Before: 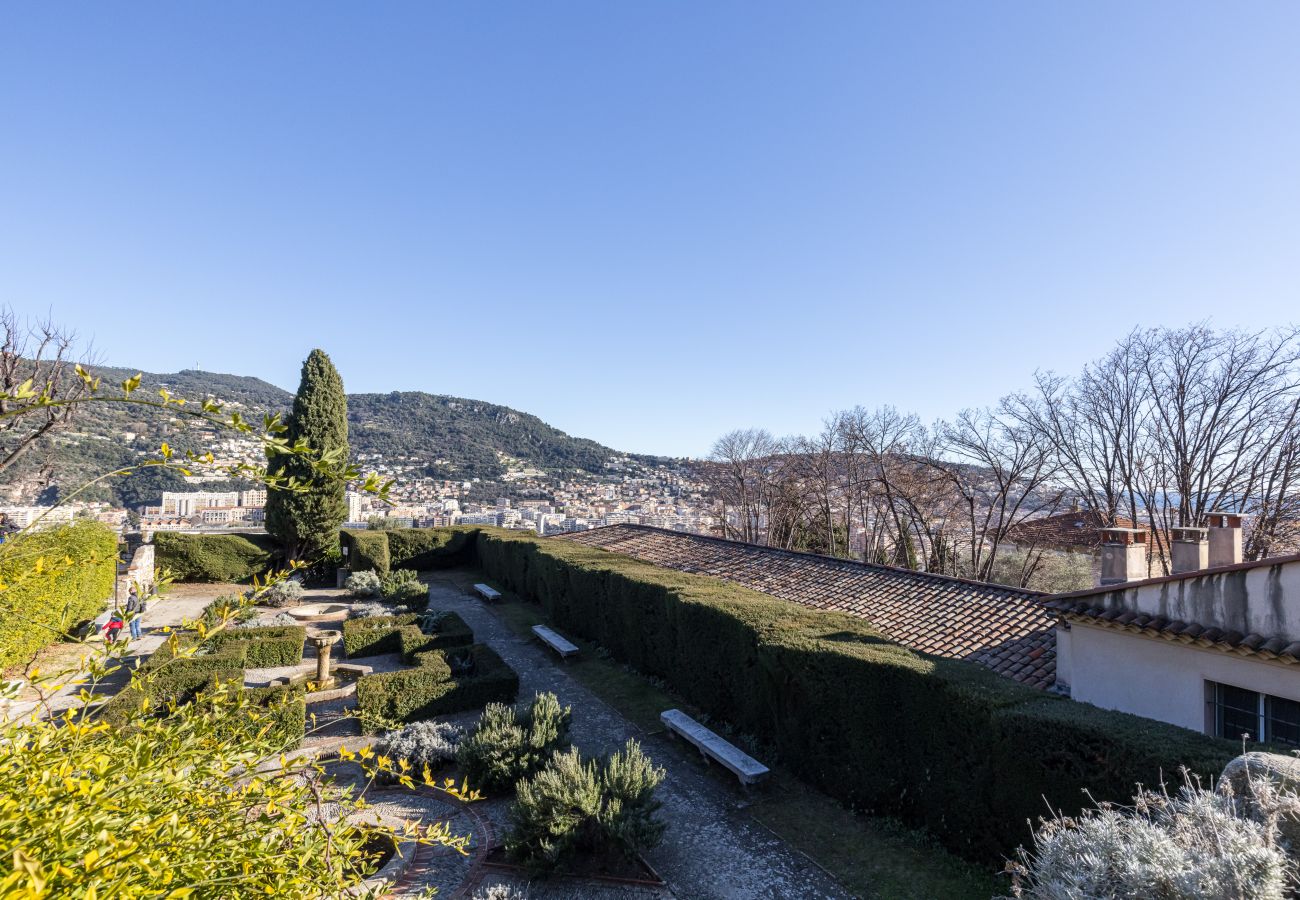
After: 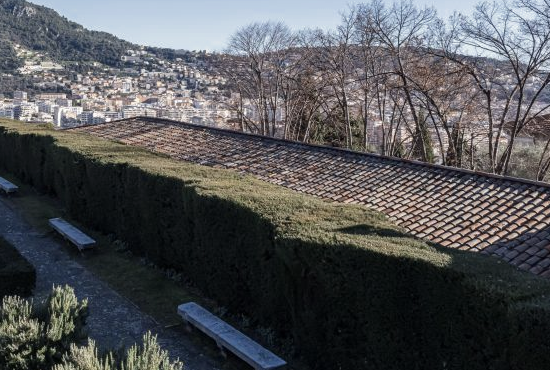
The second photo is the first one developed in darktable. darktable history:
crop: left 37.198%, top 45.235%, right 20.491%, bottom 13.61%
color zones: curves: ch0 [(0, 0.5) (0.125, 0.4) (0.25, 0.5) (0.375, 0.4) (0.5, 0.4) (0.625, 0.35) (0.75, 0.35) (0.875, 0.5)]; ch1 [(0, 0.35) (0.125, 0.45) (0.25, 0.35) (0.375, 0.35) (0.5, 0.35) (0.625, 0.35) (0.75, 0.45) (0.875, 0.35)]; ch2 [(0, 0.6) (0.125, 0.5) (0.25, 0.5) (0.375, 0.6) (0.5, 0.6) (0.625, 0.5) (0.75, 0.5) (0.875, 0.5)]
